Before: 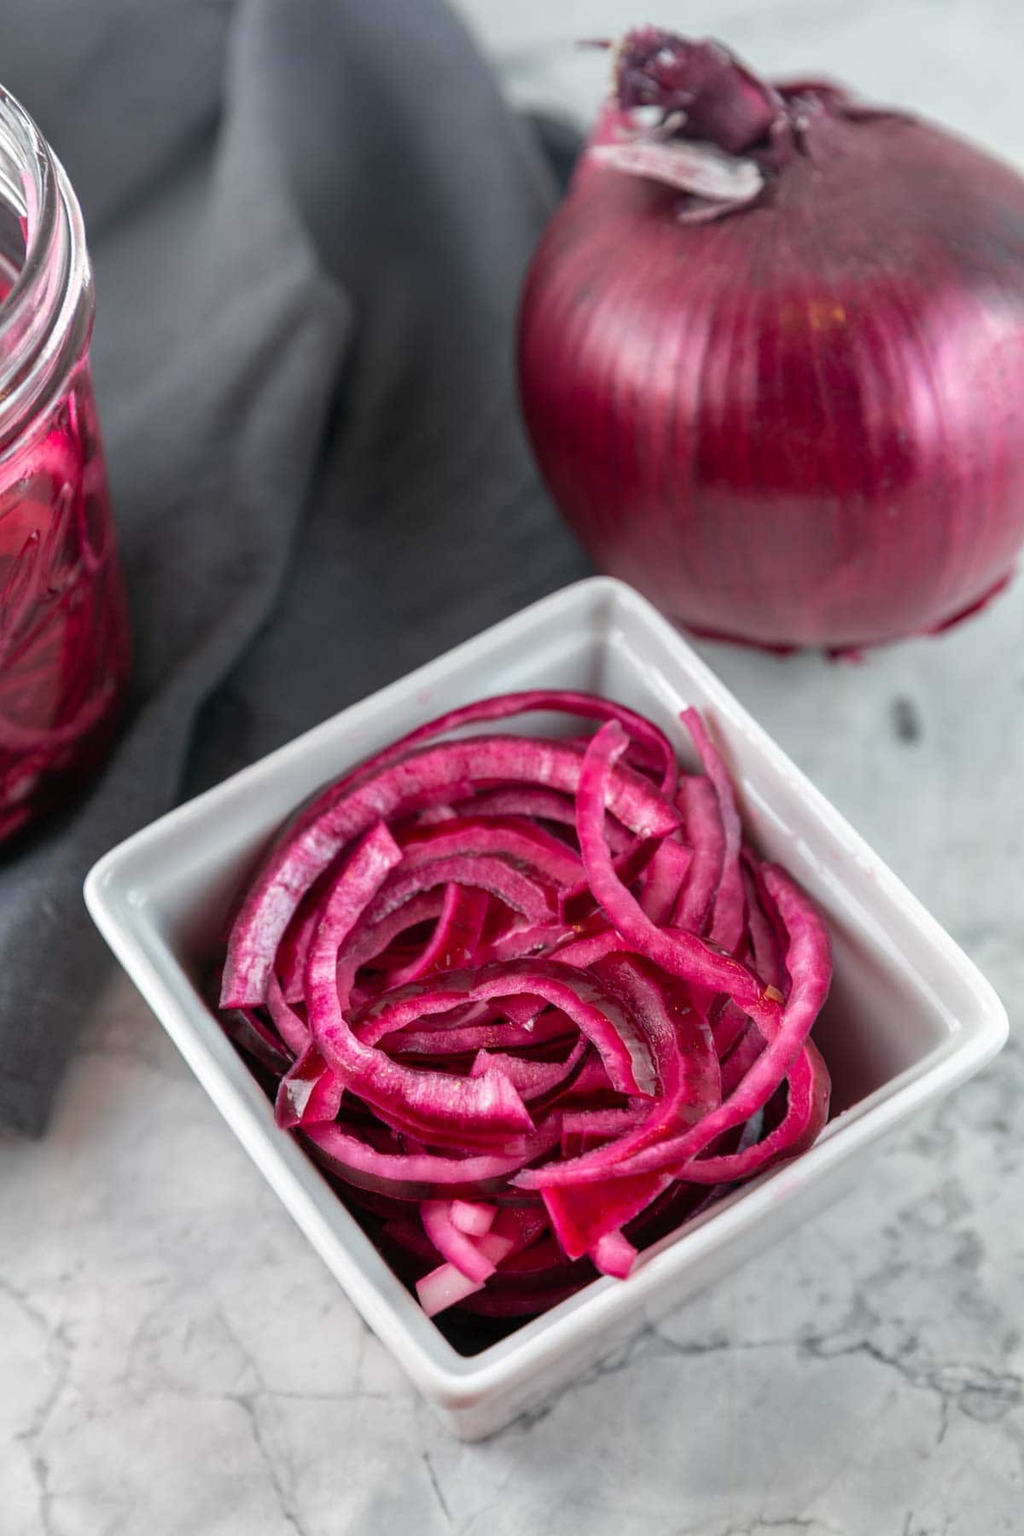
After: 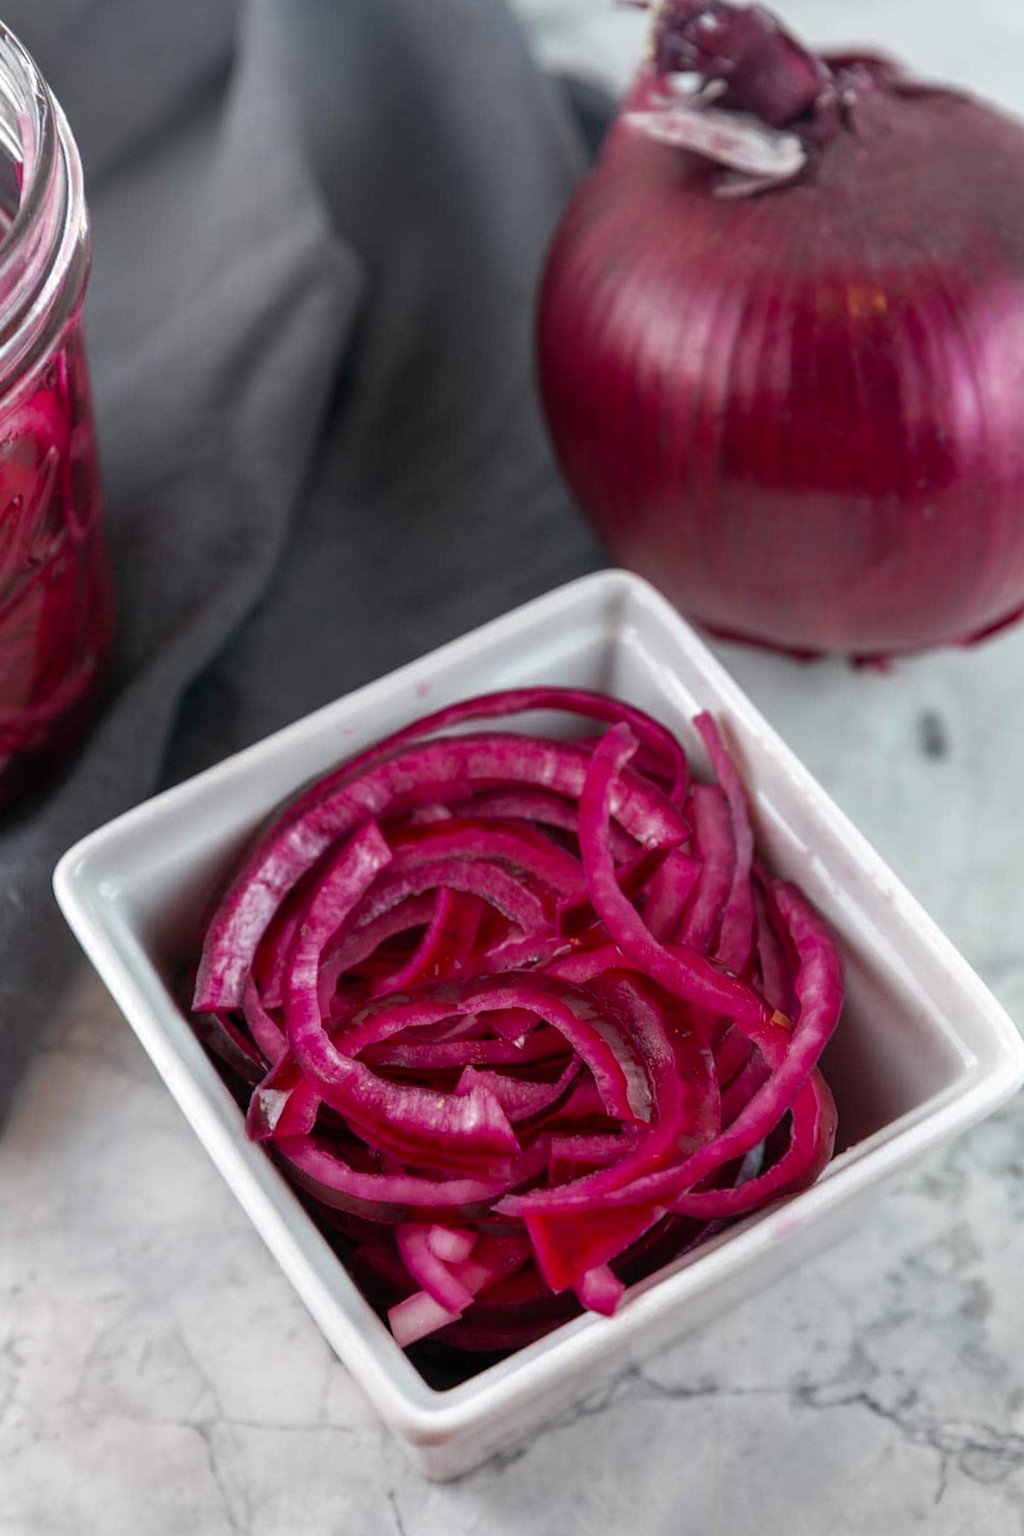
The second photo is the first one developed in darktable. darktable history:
color zones: curves: ch0 [(0.11, 0.396) (0.195, 0.36) (0.25, 0.5) (0.303, 0.412) (0.357, 0.544) (0.75, 0.5) (0.967, 0.328)]; ch1 [(0, 0.468) (0.112, 0.512) (0.202, 0.6) (0.25, 0.5) (0.307, 0.352) (0.357, 0.544) (0.75, 0.5) (0.963, 0.524)]
crop and rotate: angle -2.38°
